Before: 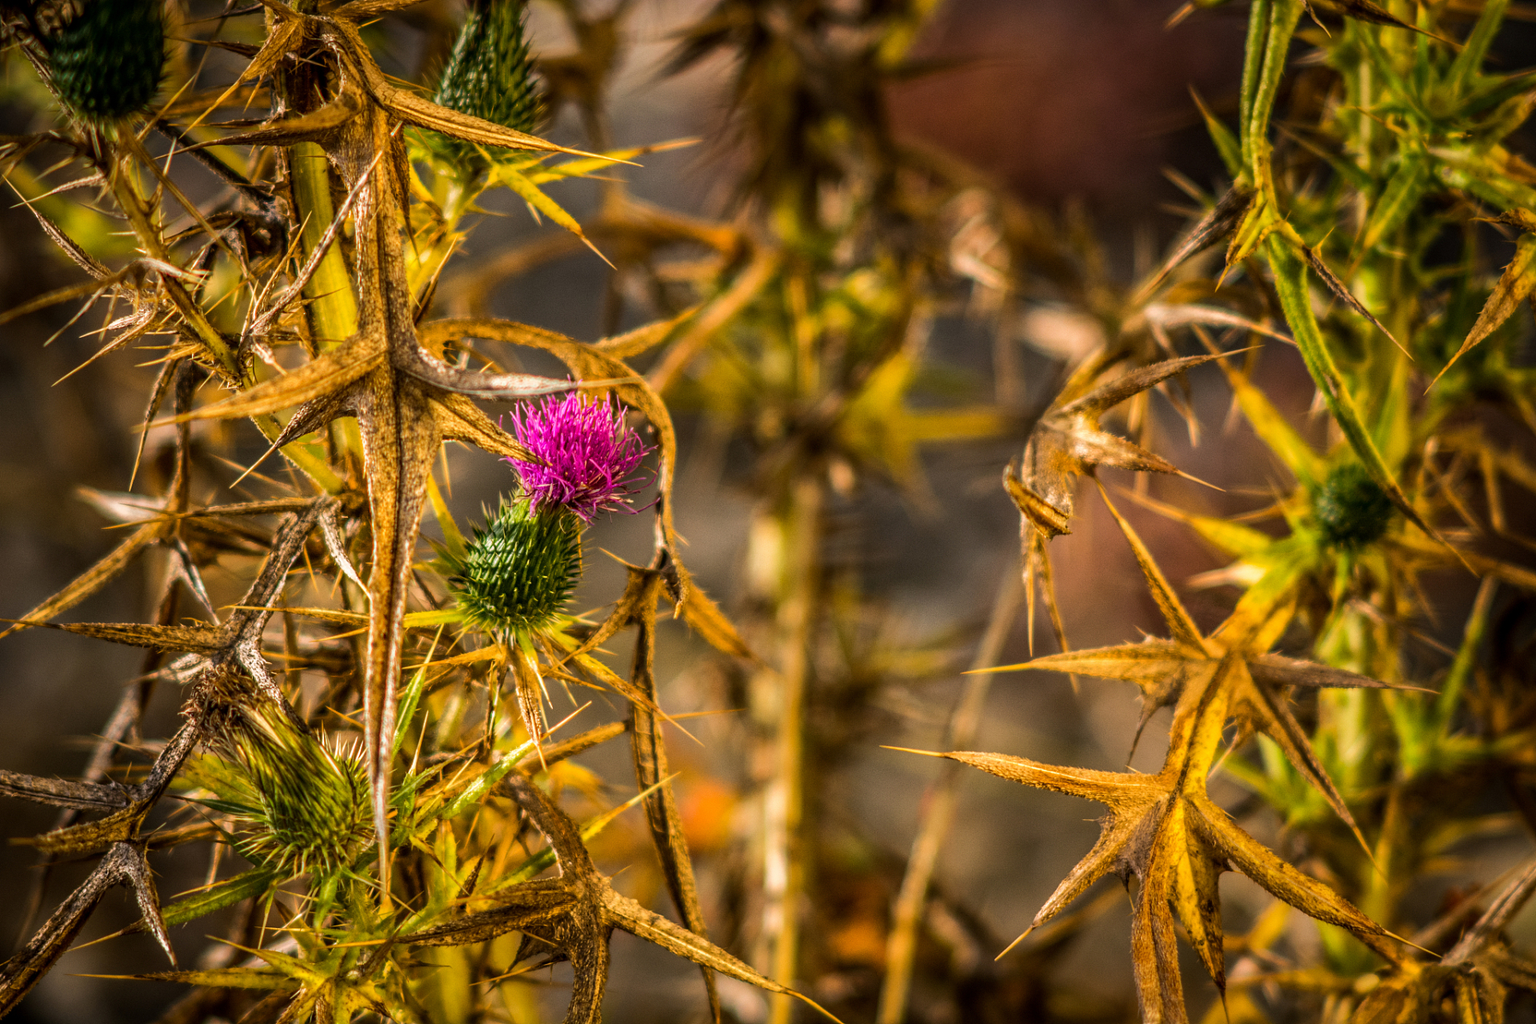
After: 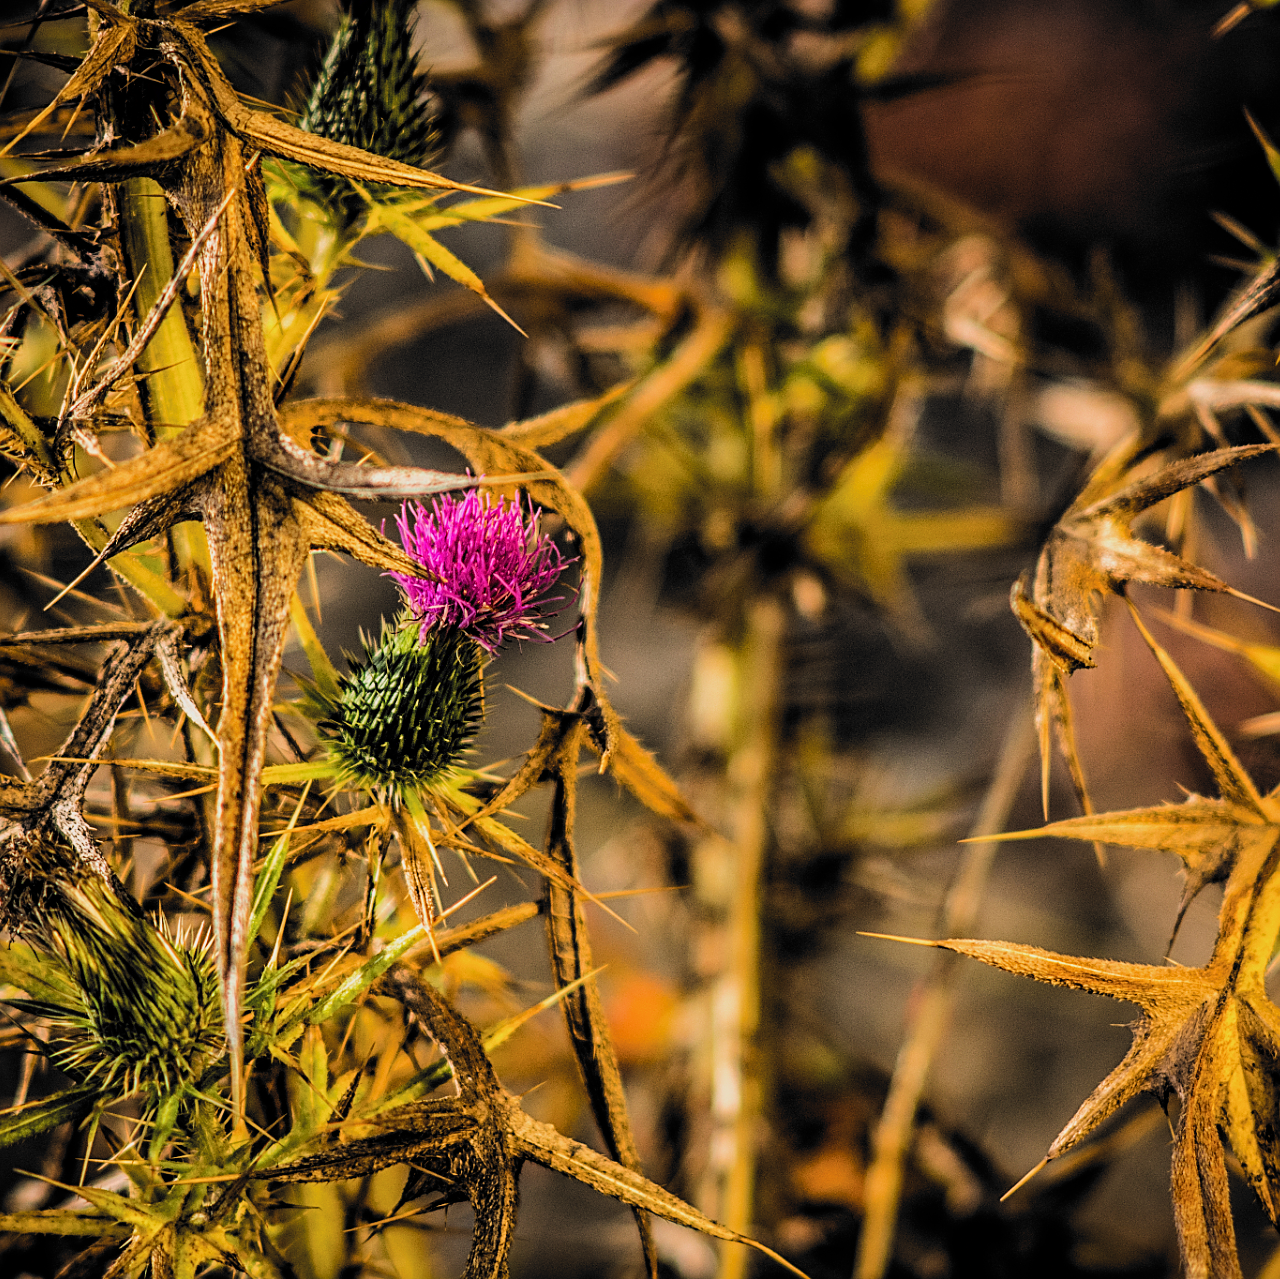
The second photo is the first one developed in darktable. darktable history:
crop and rotate: left 12.676%, right 20.642%
filmic rgb: black relative exposure -5.05 EV, white relative exposure 4 EV, hardness 2.9, contrast 1.299, highlights saturation mix -29.34%, color science v6 (2022)
sharpen: on, module defaults
